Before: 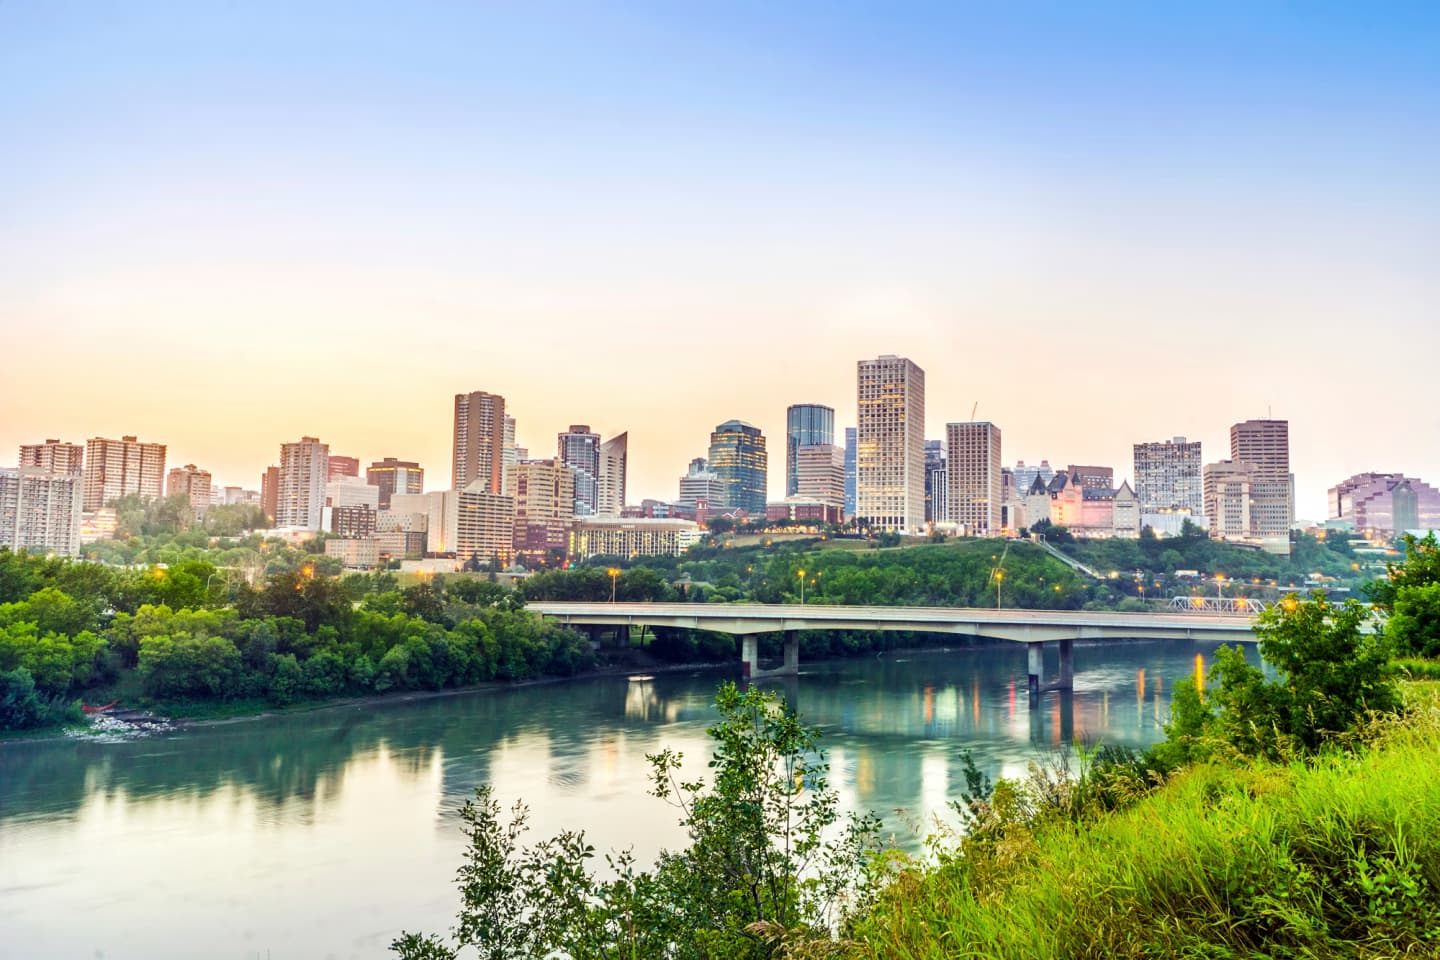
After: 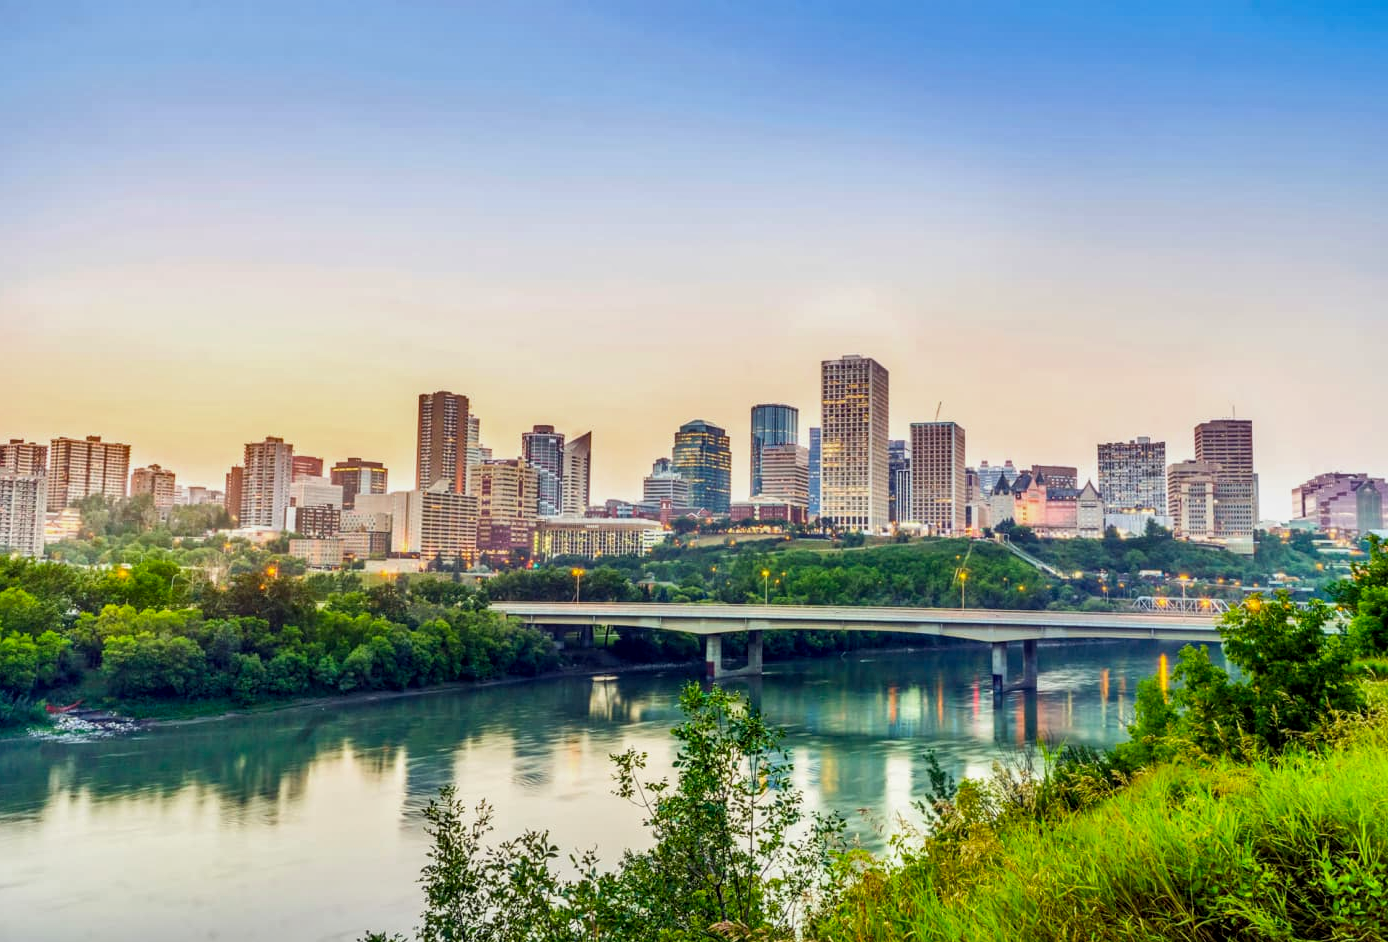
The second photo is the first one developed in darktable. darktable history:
exposure: exposure -0.236 EV, compensate exposure bias true, compensate highlight preservation false
crop and rotate: left 2.533%, right 1.061%, bottom 1.817%
tone equalizer: -7 EV 0.183 EV, -6 EV 0.127 EV, -5 EV 0.113 EV, -4 EV 0.048 EV, -2 EV -0.025 EV, -1 EV -0.035 EV, +0 EV -0.072 EV, edges refinement/feathering 500, mask exposure compensation -1.57 EV, preserve details no
local contrast: on, module defaults
shadows and highlights: radius 134.66, soften with gaussian
contrast brightness saturation: contrast 0.076, saturation 0.197
